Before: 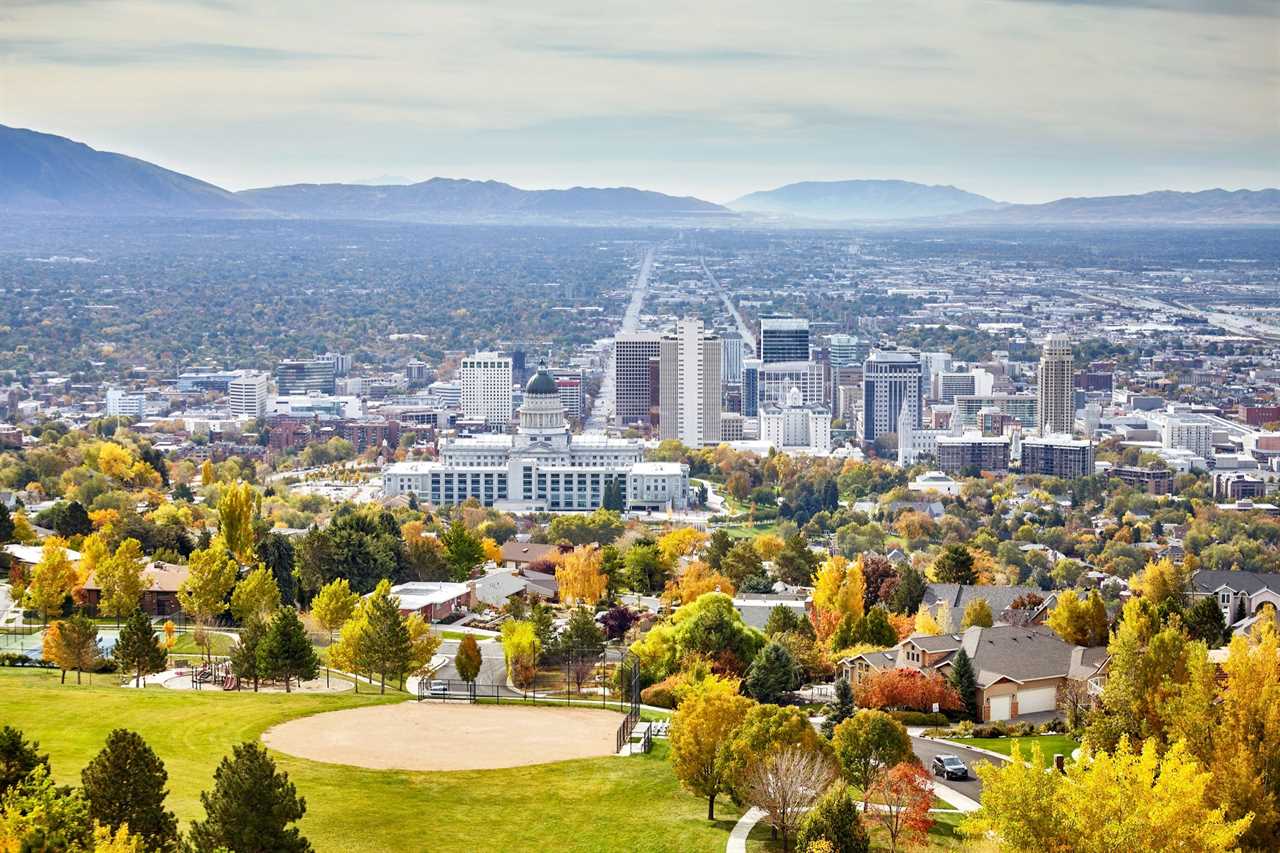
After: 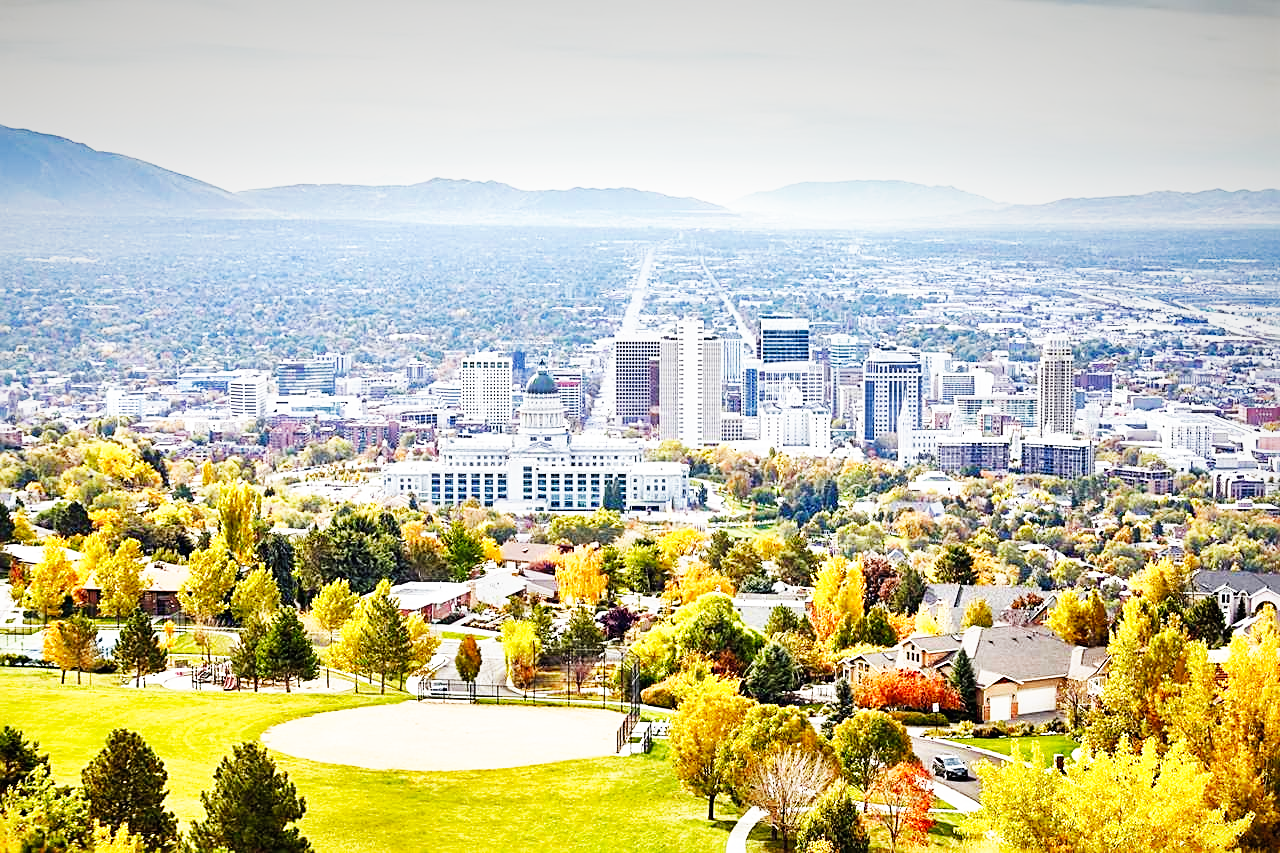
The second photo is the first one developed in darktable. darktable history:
shadows and highlights: shadows 25, highlights -25
base curve: curves: ch0 [(0, 0) (0.007, 0.004) (0.027, 0.03) (0.046, 0.07) (0.207, 0.54) (0.442, 0.872) (0.673, 0.972) (1, 1)], preserve colors none
sharpen: on, module defaults
vignetting: fall-off start 97.52%, fall-off radius 100%, brightness -0.574, saturation 0, center (-0.027, 0.404), width/height ratio 1.368, unbound false
